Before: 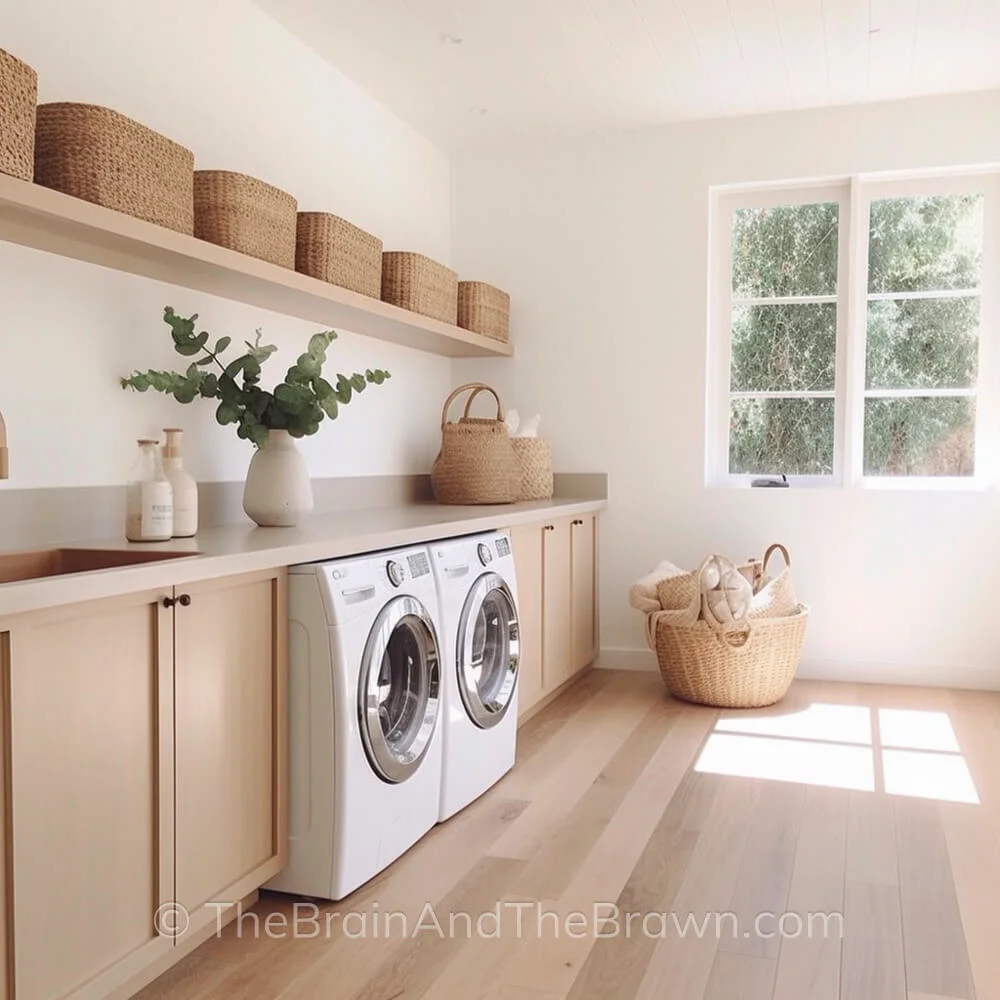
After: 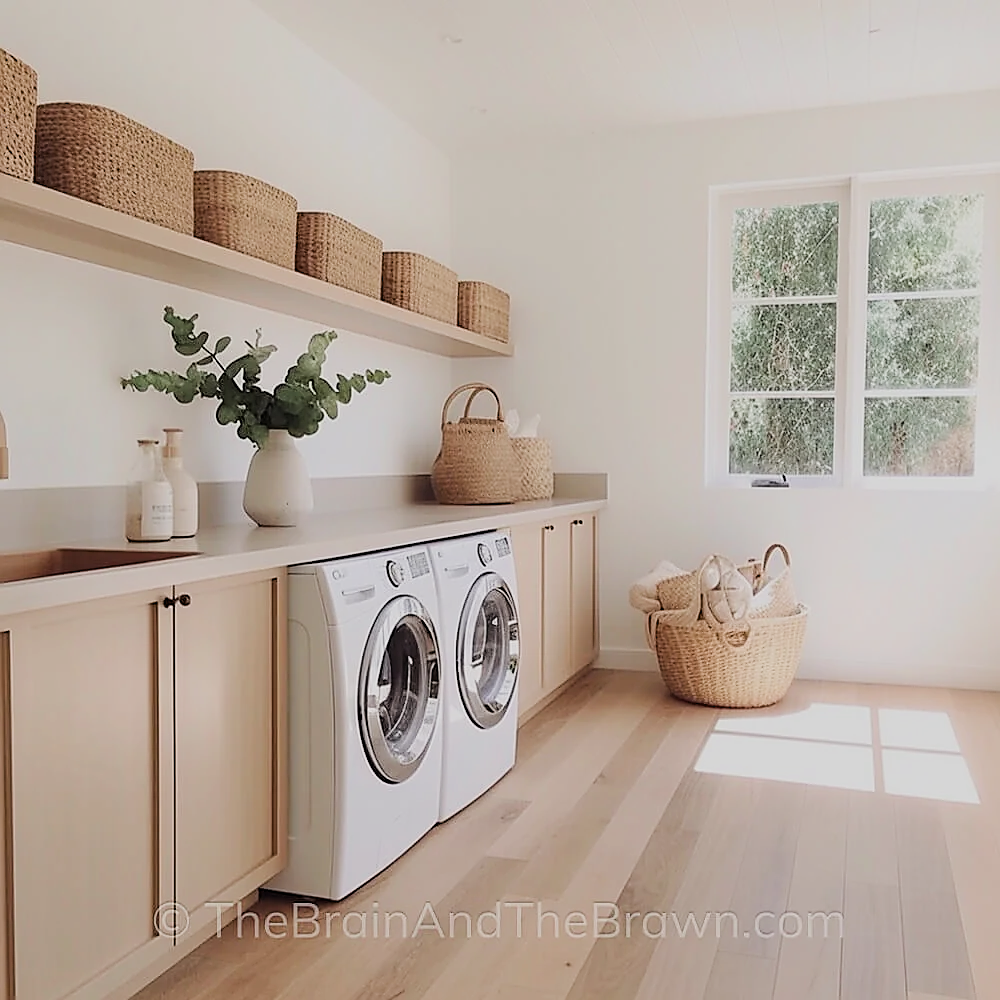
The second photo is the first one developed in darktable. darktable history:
sharpen: radius 1.4, amount 1.25, threshold 0.7
filmic rgb: black relative exposure -7.65 EV, white relative exposure 4.56 EV, hardness 3.61, contrast 1.05
